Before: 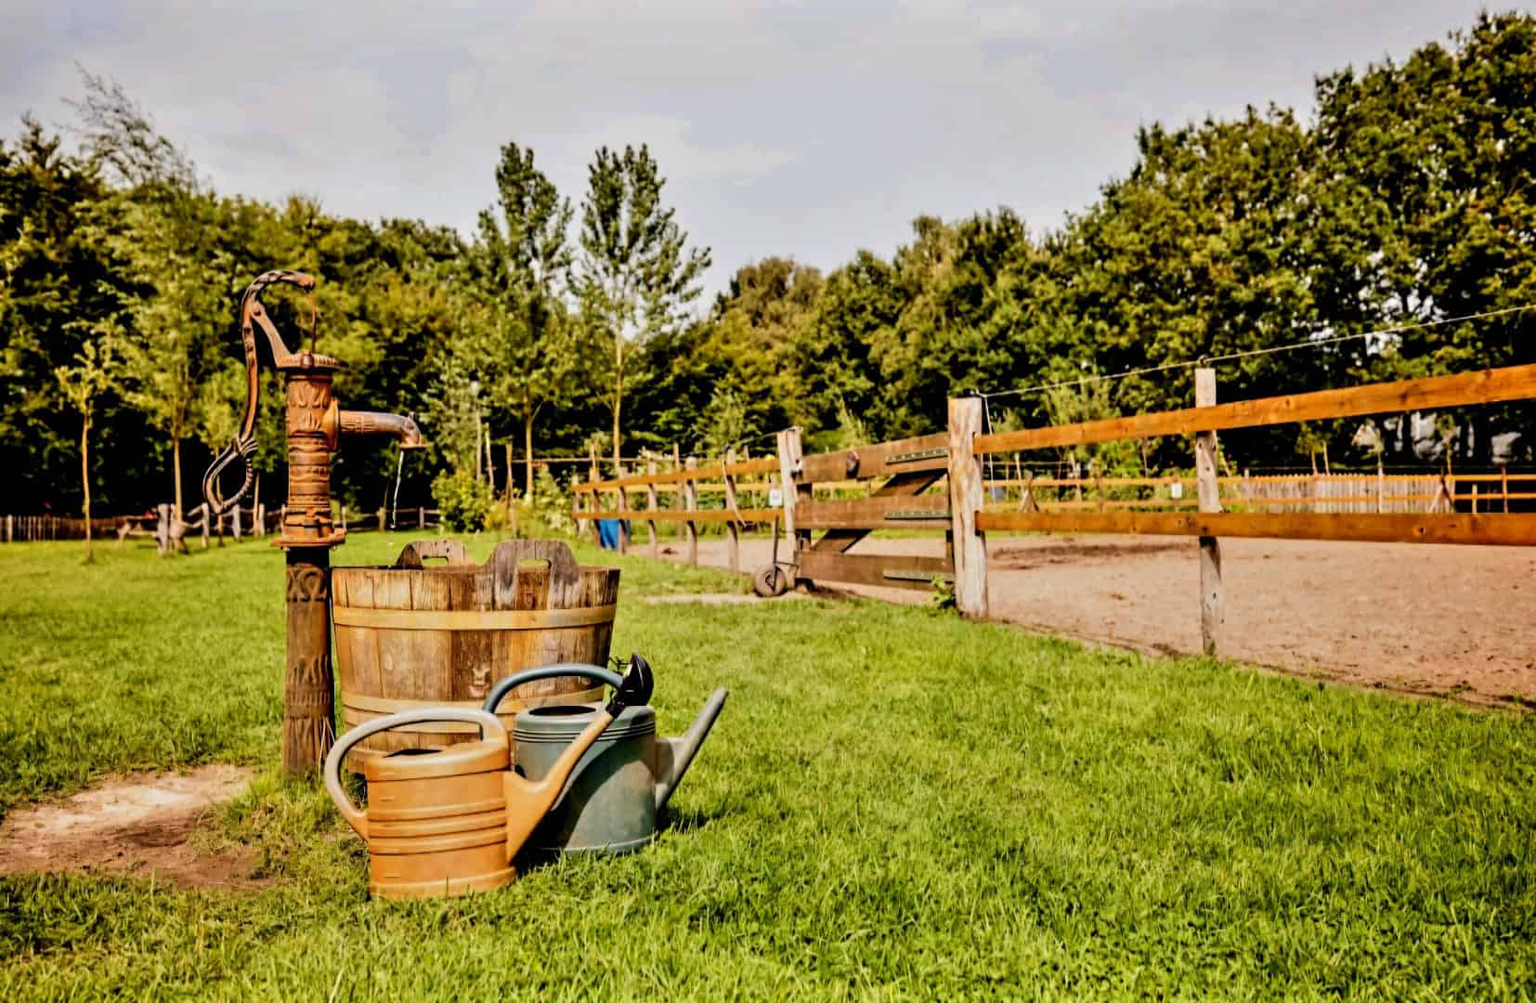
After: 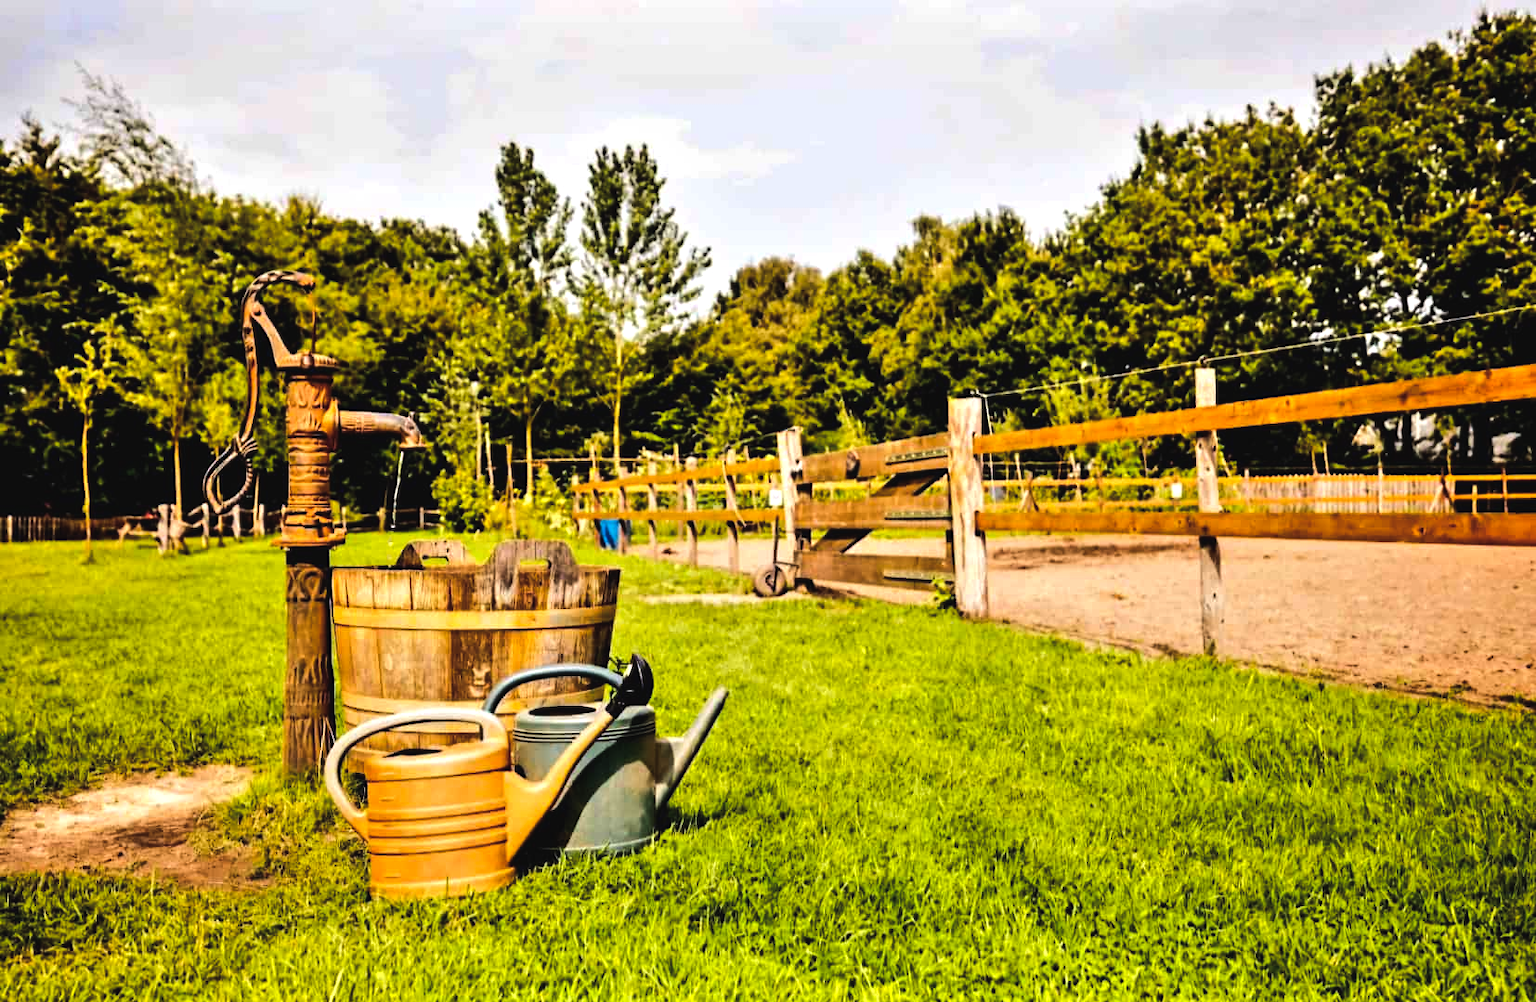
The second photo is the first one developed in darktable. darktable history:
base curve: curves: ch0 [(0, 0) (0.297, 0.298) (1, 1)], preserve colors none
color balance rgb: global offset › luminance 0.71%, perceptual saturation grading › global saturation -11.5%, perceptual brilliance grading › highlights 17.77%, perceptual brilliance grading › mid-tones 31.71%, perceptual brilliance grading › shadows -31.01%, global vibrance 50%
